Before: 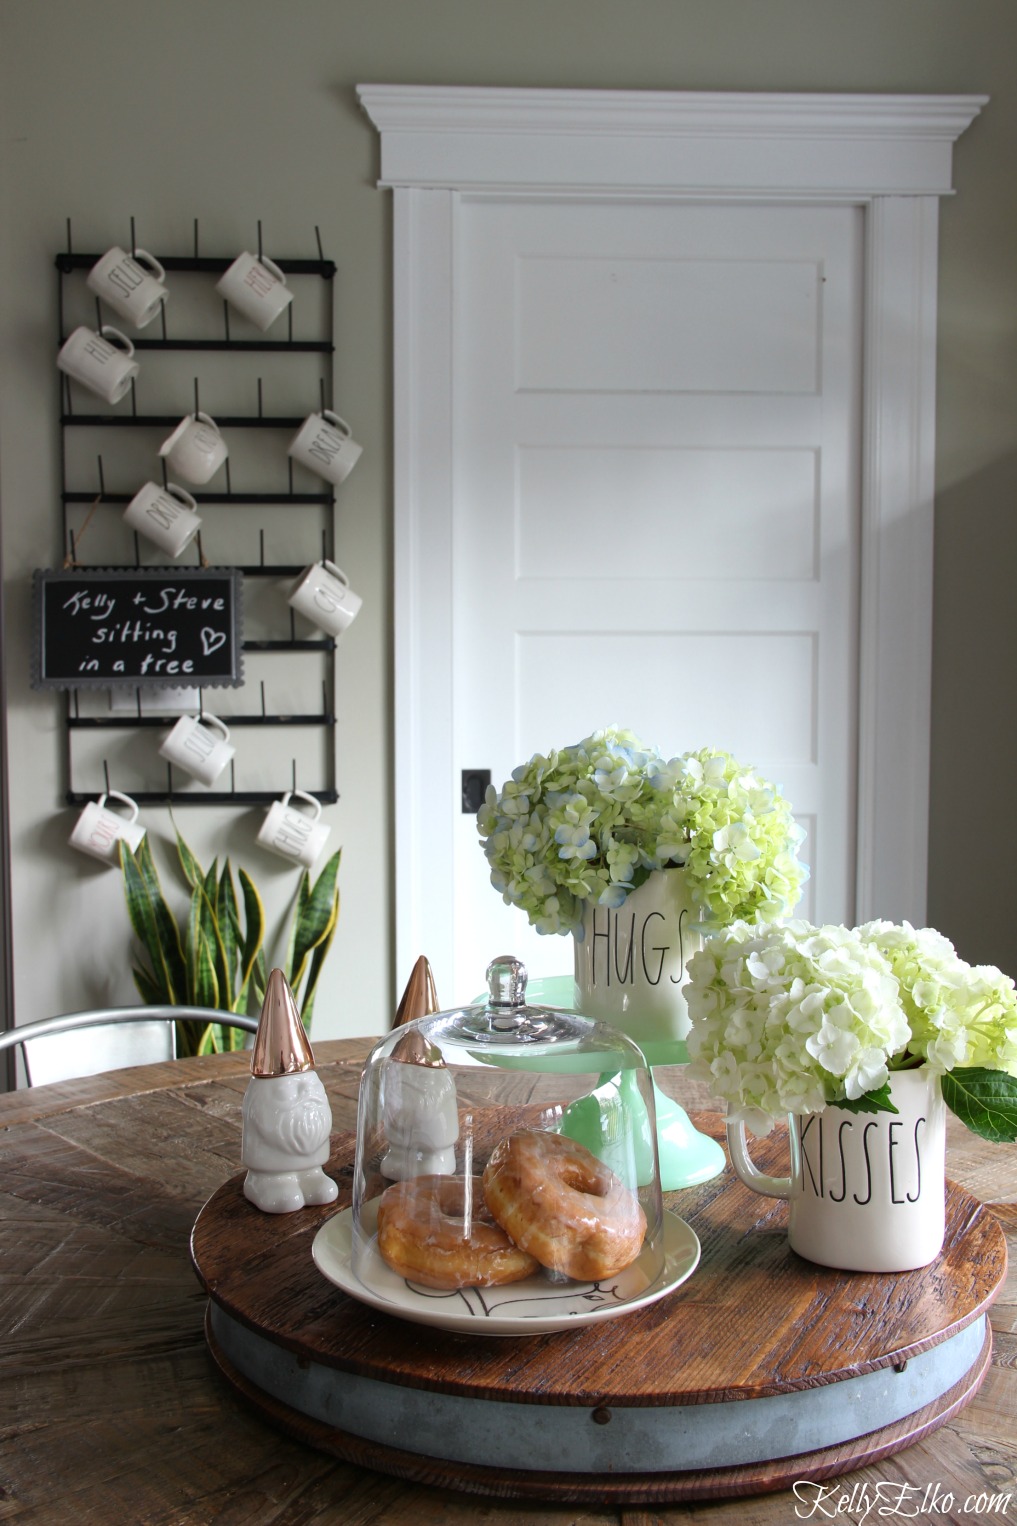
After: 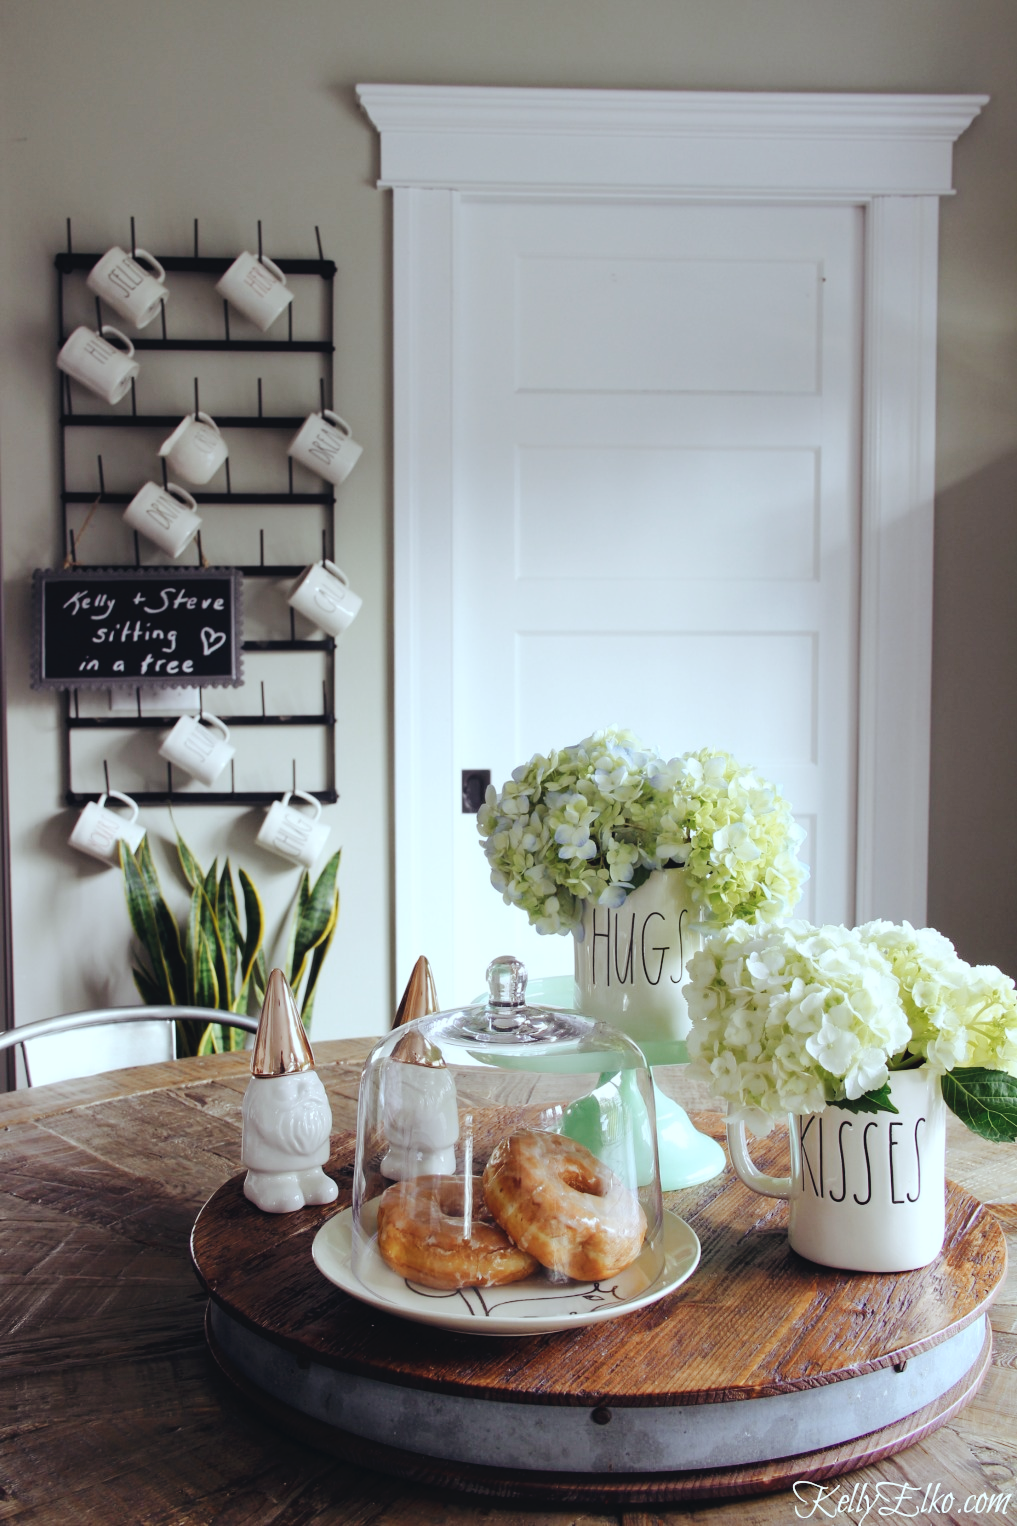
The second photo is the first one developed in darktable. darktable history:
tone curve: curves: ch0 [(0, 0) (0.003, 0.034) (0.011, 0.038) (0.025, 0.046) (0.044, 0.054) (0.069, 0.06) (0.1, 0.079) (0.136, 0.114) (0.177, 0.151) (0.224, 0.213) (0.277, 0.293) (0.335, 0.385) (0.399, 0.482) (0.468, 0.578) (0.543, 0.655) (0.623, 0.724) (0.709, 0.786) (0.801, 0.854) (0.898, 0.922) (1, 1)], preserve colors none
color look up table: target L [95.95, 89.26, 89.39, 82.88, 81.69, 75.37, 75.76, 69.85, 65.47, 61.41, 61.46, 47.37, 44.79, 45.73, 26.12, 200.46, 81.7, 80.4, 67.67, 65.89, 52.44, 46.42, 49.25, 42.3, 37.33, 32.79, 29.81, 27.45, 0.786, 88.3, 81.7, 59.23, 64.61, 58.58, 50.75, 57.81, 41.01, 44.34, 40.78, 35.34, 32.15, 23.02, 13.19, 88.38, 70.18, 50.59, 47.96, 40.19, 30.84], target a [-10.9, -27.11, -32.42, -59.97, -45.78, -8.24, -12.19, -68.91, -67.45, -45.05, -5.355, -20.53, -35.79, -18.99, -20.68, 0, -5.561, 9.093, 31.59, 39.3, 0.326, 61.01, 21.28, 29.89, 38.39, 43.2, 5.783, 4.109, -0.581, 14.72, -0.723, 42.22, 72.26, 68.12, 13.31, 30.24, 36.04, 69.09, 45.28, 41.9, 48.14, 15.79, 27.18, -35.18, -21.2, -18.91, -3.882, -15.94, -3.335], target b [8.416, 24.84, 65.24, 6.673, -7.635, 62.63, 37.91, 37.49, 49.29, 17.79, 6.387, 36.46, 26.03, 11.49, 14.77, 0, 83.57, 3.105, 55.36, 28.43, 24.73, 22.76, 2.852, 34.35, 6.307, 25.2, 7.493, 25.16, -8.353, -15.19, -14.83, -8.185, -52.23, -30.86, -70.48, -24.86, -54.81, -42.33, -80.37, -11.84, -55.68, -39.27, -23.66, -16.68, -35.88, -35.76, -36.6, -11.02, -19.06], num patches 49
